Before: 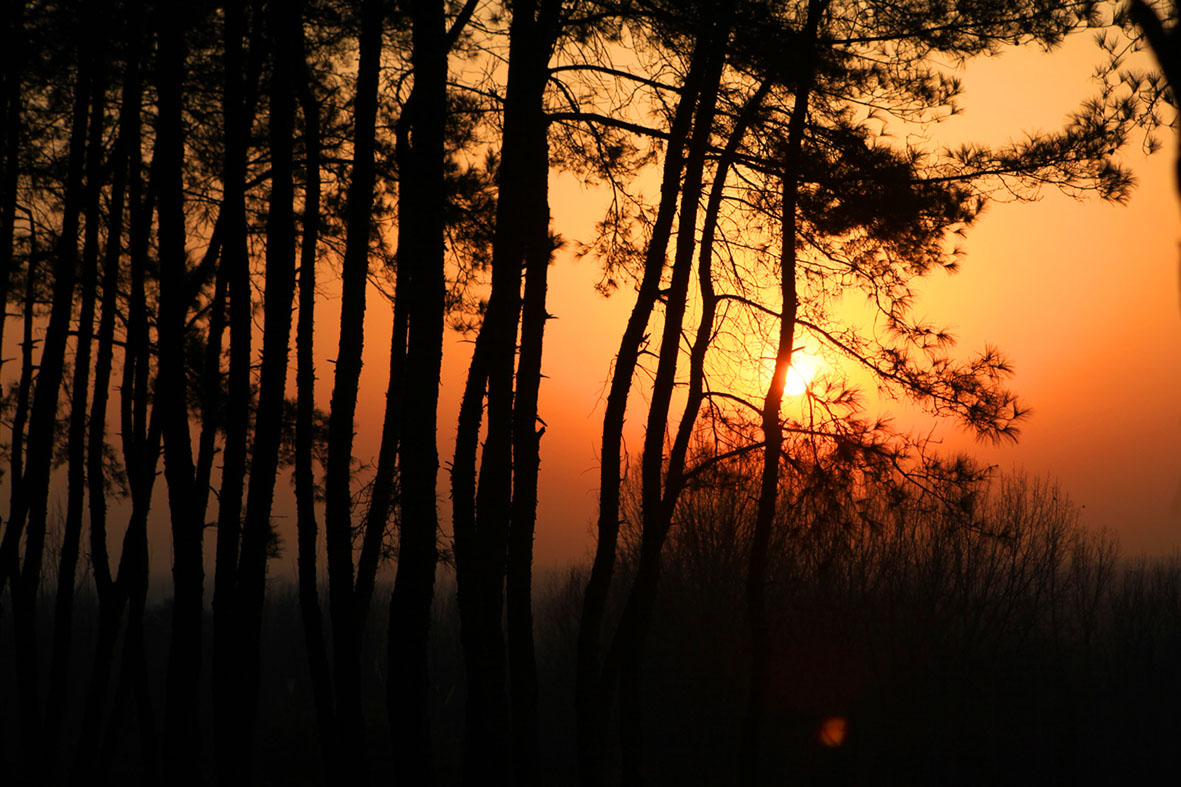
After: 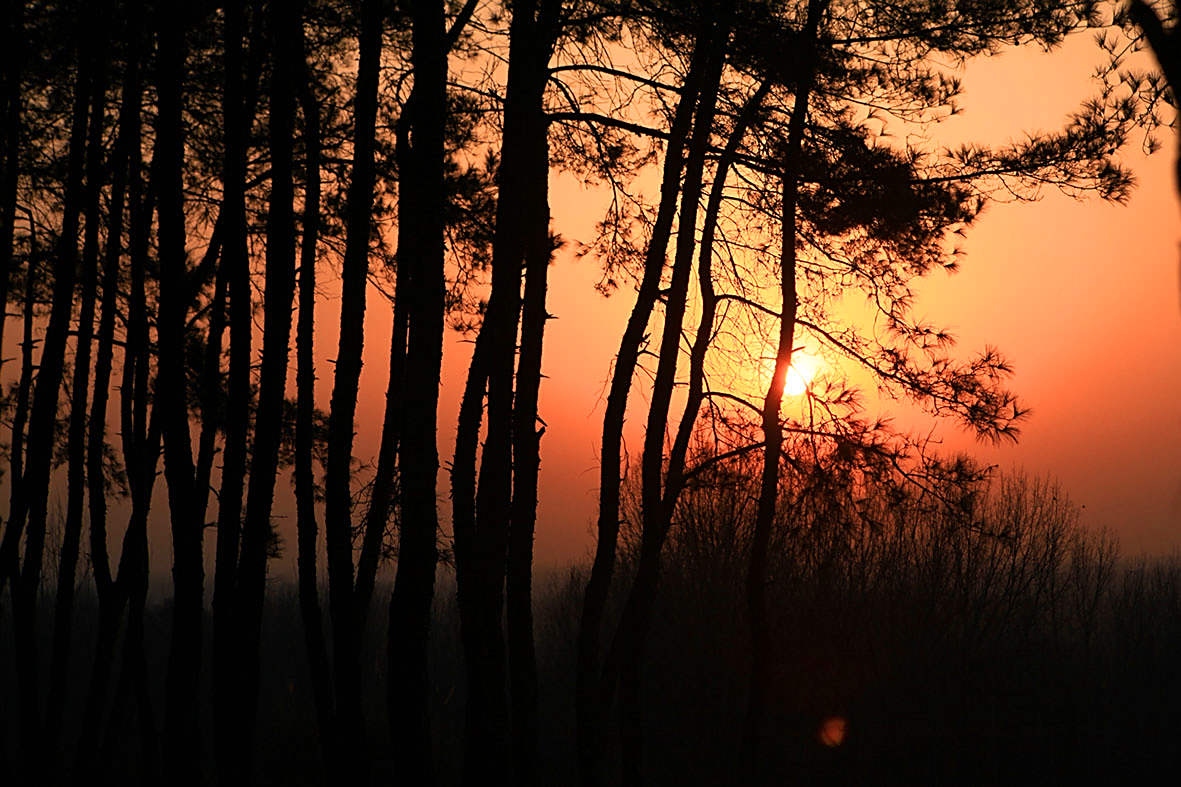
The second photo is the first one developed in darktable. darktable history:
color zones: curves: ch1 [(0, 0.455) (0.063, 0.455) (0.286, 0.495) (0.429, 0.5) (0.571, 0.5) (0.714, 0.5) (0.857, 0.5) (1, 0.455)]; ch2 [(0, 0.532) (0.063, 0.521) (0.233, 0.447) (0.429, 0.489) (0.571, 0.5) (0.714, 0.5) (0.857, 0.5) (1, 0.532)]
sharpen: on, module defaults
